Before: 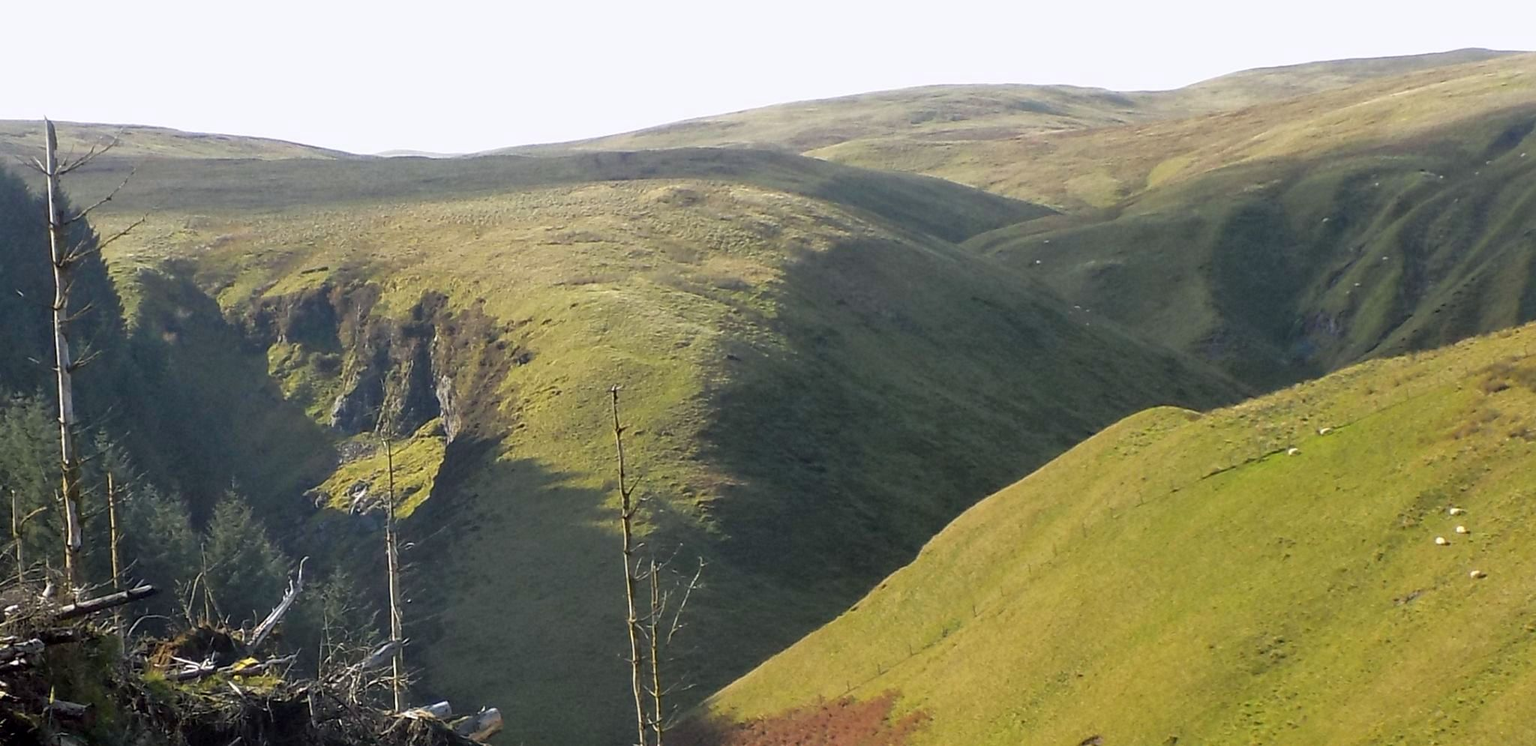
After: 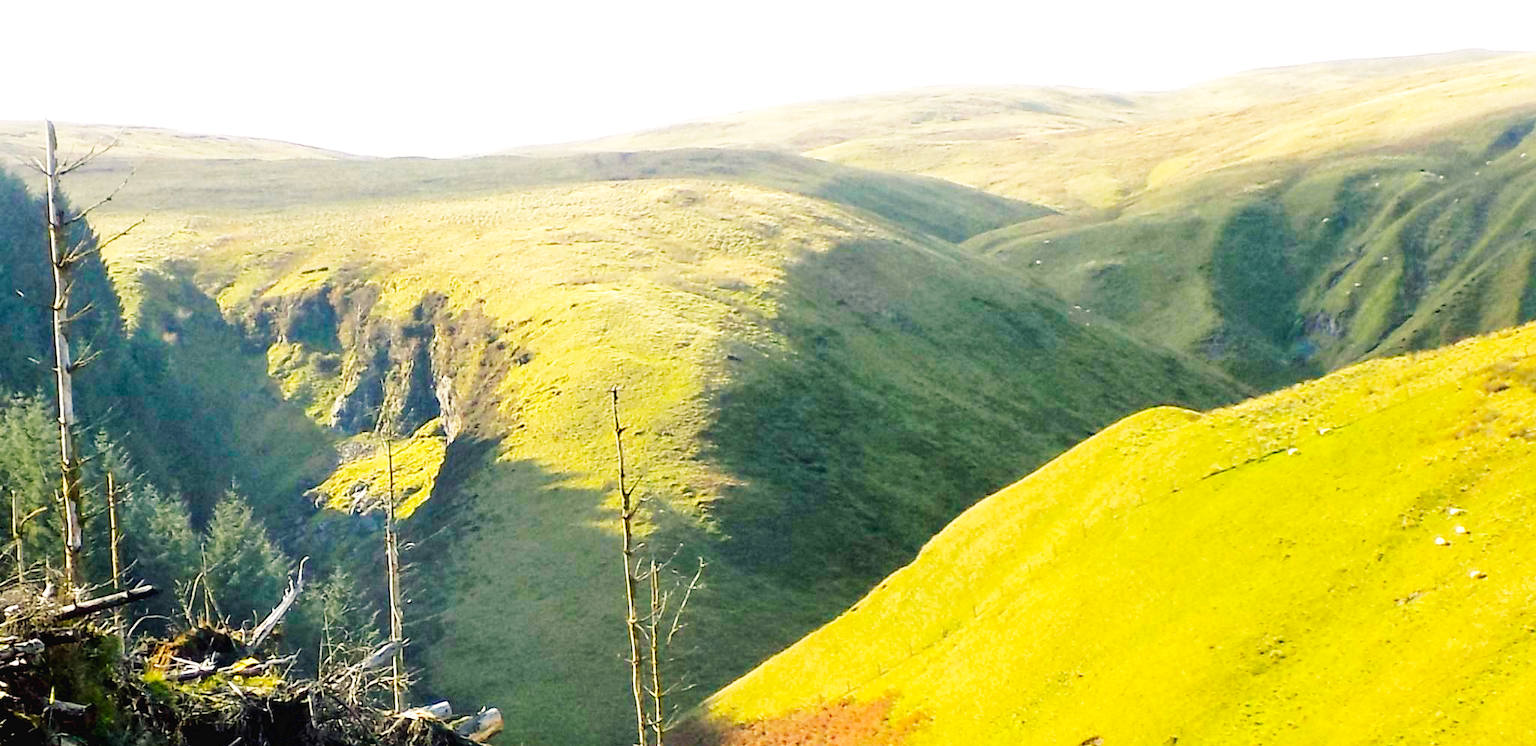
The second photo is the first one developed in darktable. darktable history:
base curve: curves: ch0 [(0, 0.003) (0.001, 0.002) (0.006, 0.004) (0.02, 0.022) (0.048, 0.086) (0.094, 0.234) (0.162, 0.431) (0.258, 0.629) (0.385, 0.8) (0.548, 0.918) (0.751, 0.988) (1, 1)], preserve colors none
white balance: red 1.029, blue 0.92
exposure: exposure 0.3 EV, compensate highlight preservation false
color balance rgb: shadows lift › chroma 2%, shadows lift › hue 217.2°, power › hue 60°, highlights gain › chroma 1%, highlights gain › hue 69.6°, global offset › luminance -0.5%, perceptual saturation grading › global saturation 15%, global vibrance 15%
